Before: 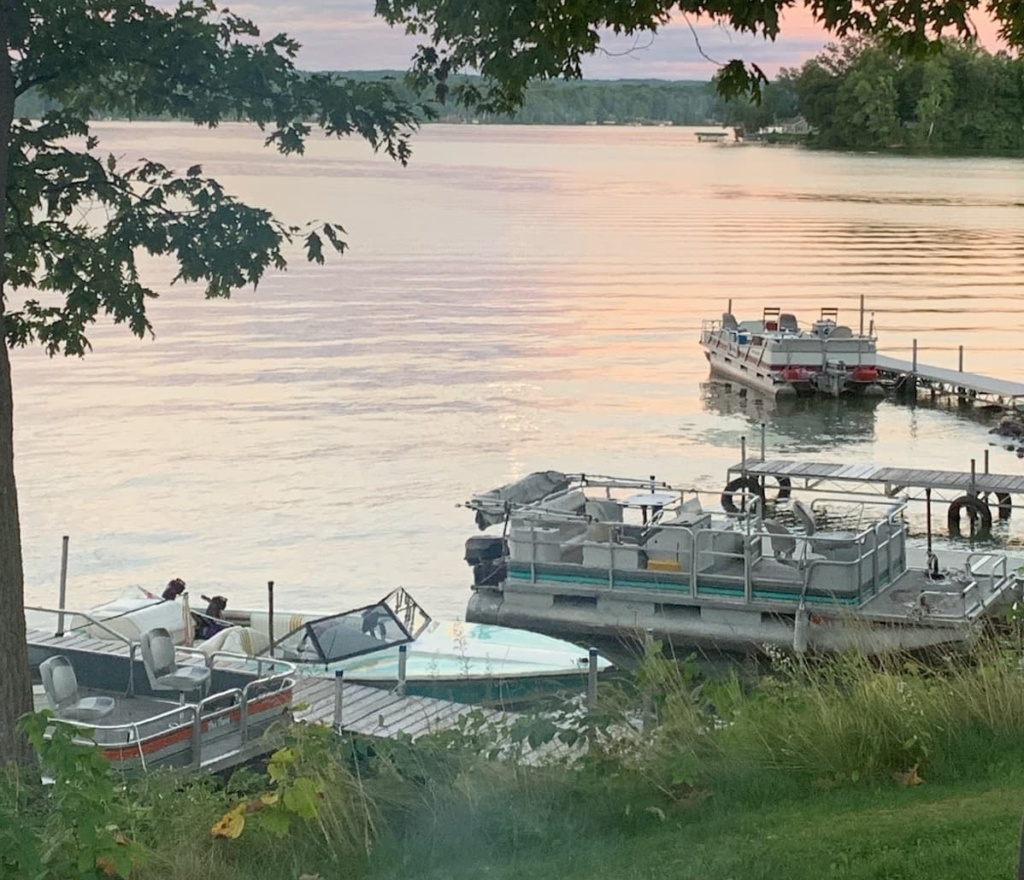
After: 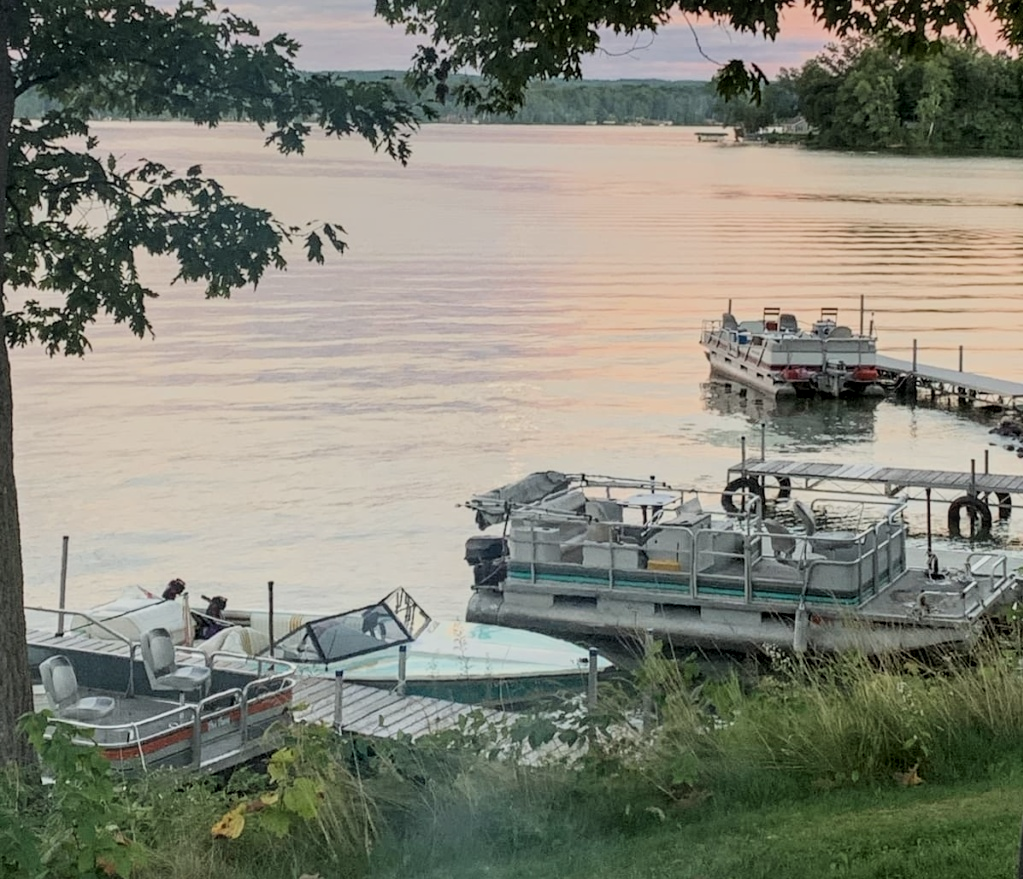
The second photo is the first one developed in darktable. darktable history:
tone equalizer: on, module defaults
filmic rgb: black relative exposure -7.65 EV, white relative exposure 4.56 EV, hardness 3.61, contrast 1.058, color science v6 (2022)
local contrast: detail 130%
contrast brightness saturation: saturation -0.063
